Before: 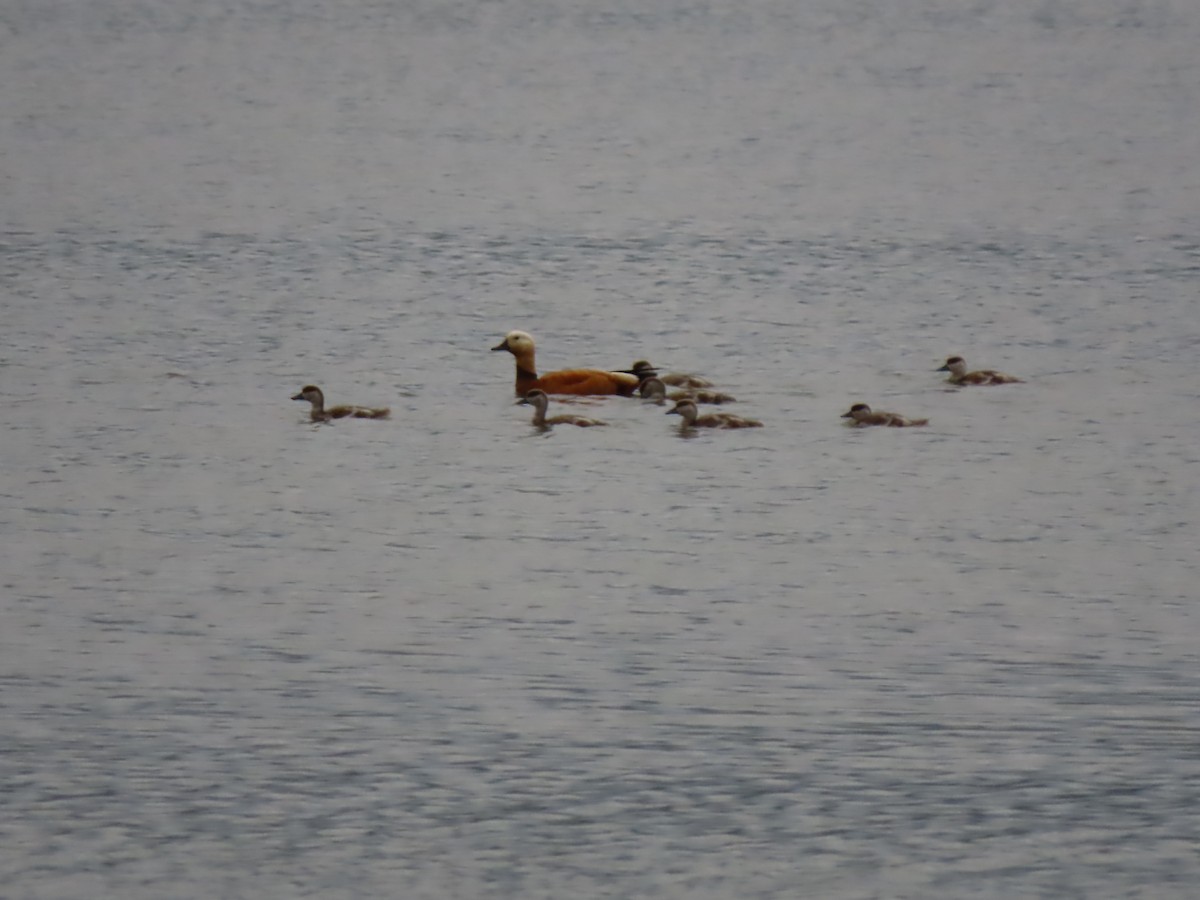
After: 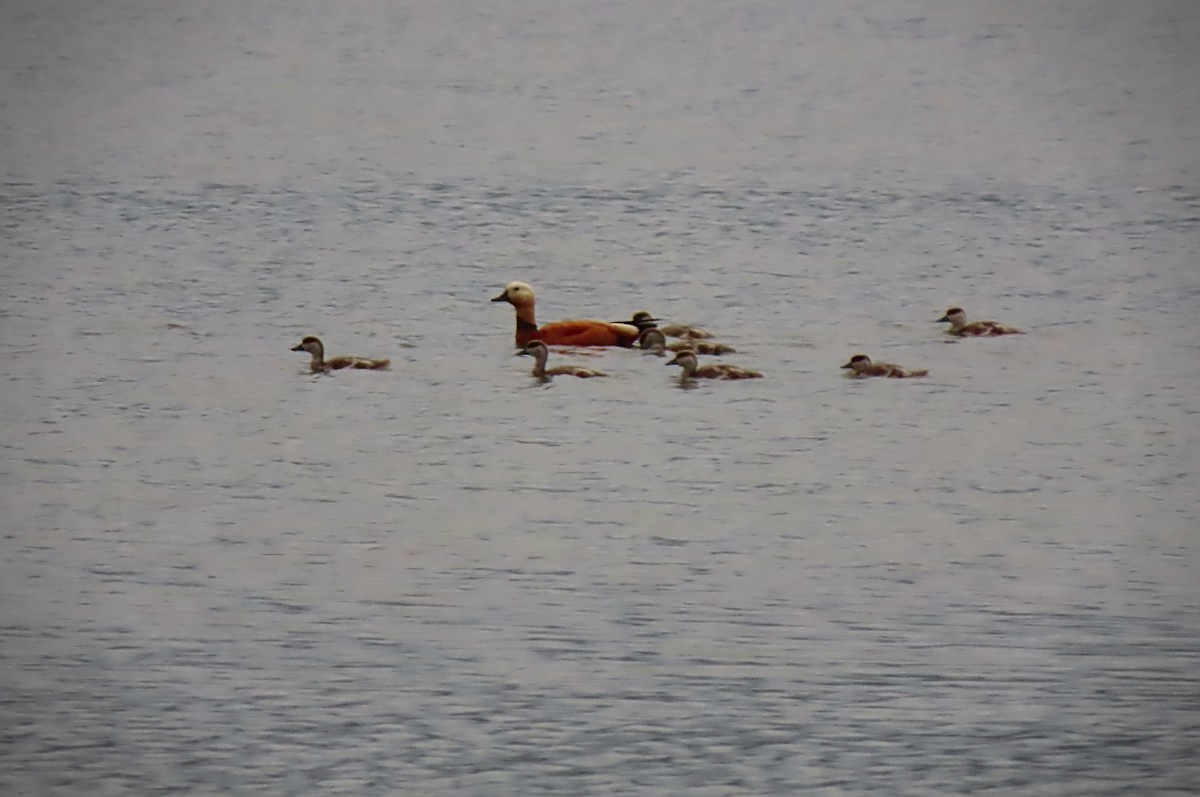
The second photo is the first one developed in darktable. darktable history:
color correction: highlights b* -0.048
crop and rotate: top 5.537%, bottom 5.902%
tone curve: curves: ch0 [(0, 0.013) (0.036, 0.035) (0.274, 0.288) (0.504, 0.536) (0.844, 0.84) (1, 0.97)]; ch1 [(0, 0) (0.389, 0.403) (0.462, 0.48) (0.499, 0.5) (0.524, 0.529) (0.567, 0.603) (0.626, 0.651) (0.749, 0.781) (1, 1)]; ch2 [(0, 0) (0.464, 0.478) (0.5, 0.501) (0.533, 0.539) (0.599, 0.6) (0.704, 0.732) (1, 1)], color space Lab, independent channels, preserve colors none
sharpen: on, module defaults
vignetting: fall-off start 88.45%, fall-off radius 43.5%, width/height ratio 1.155
velvia: on, module defaults
